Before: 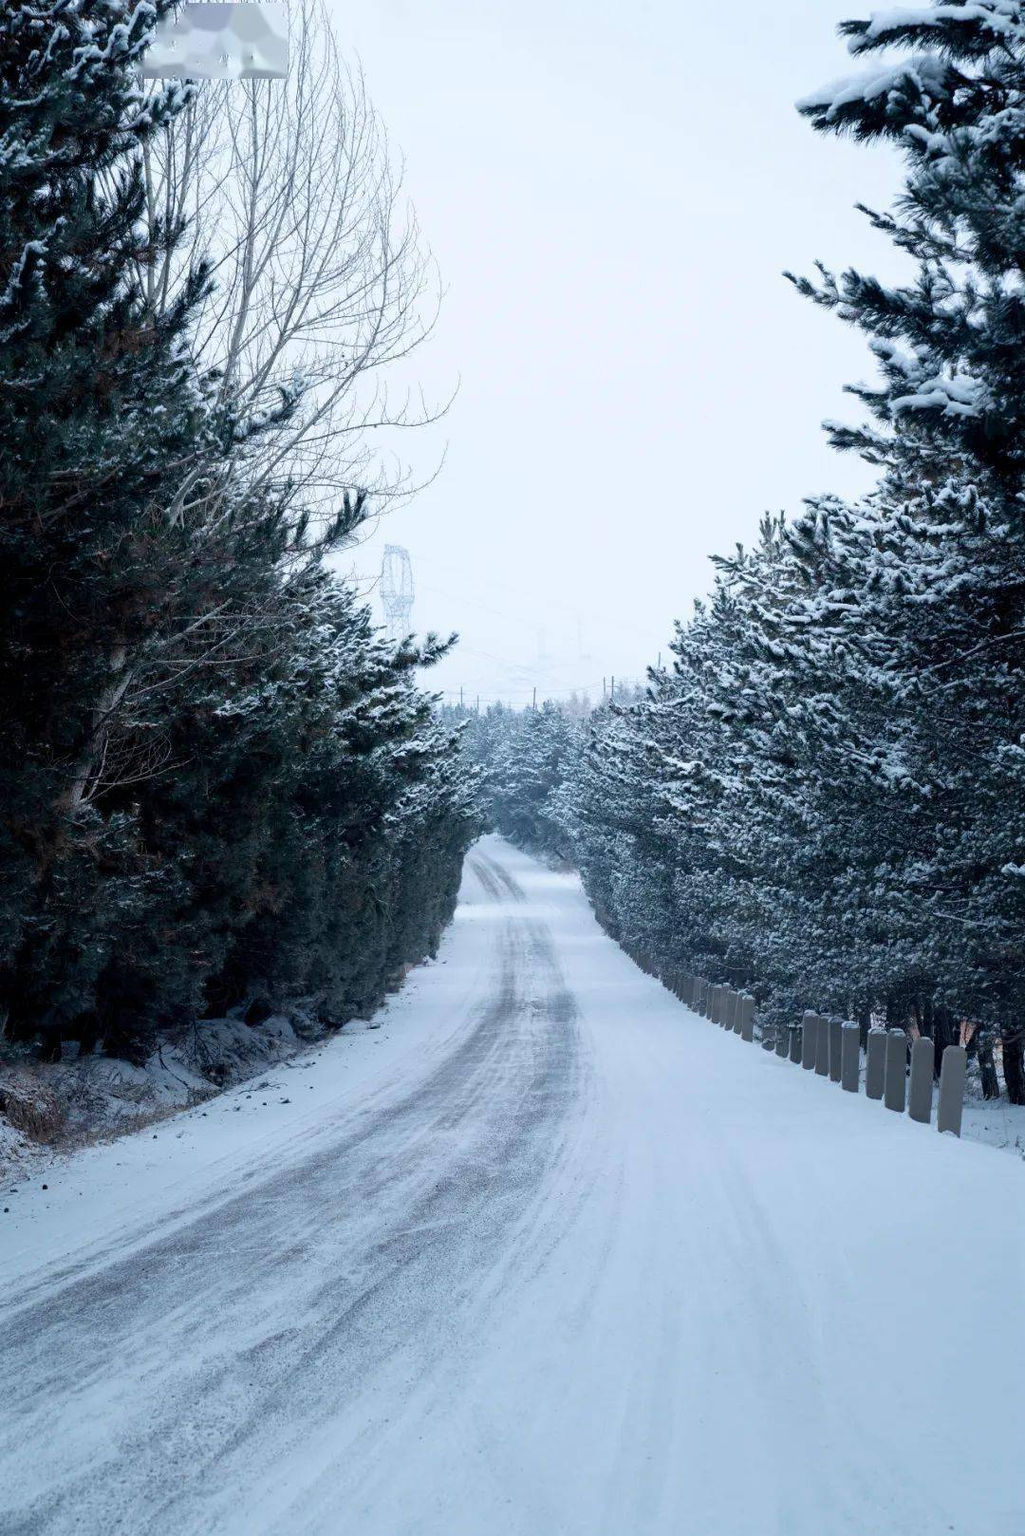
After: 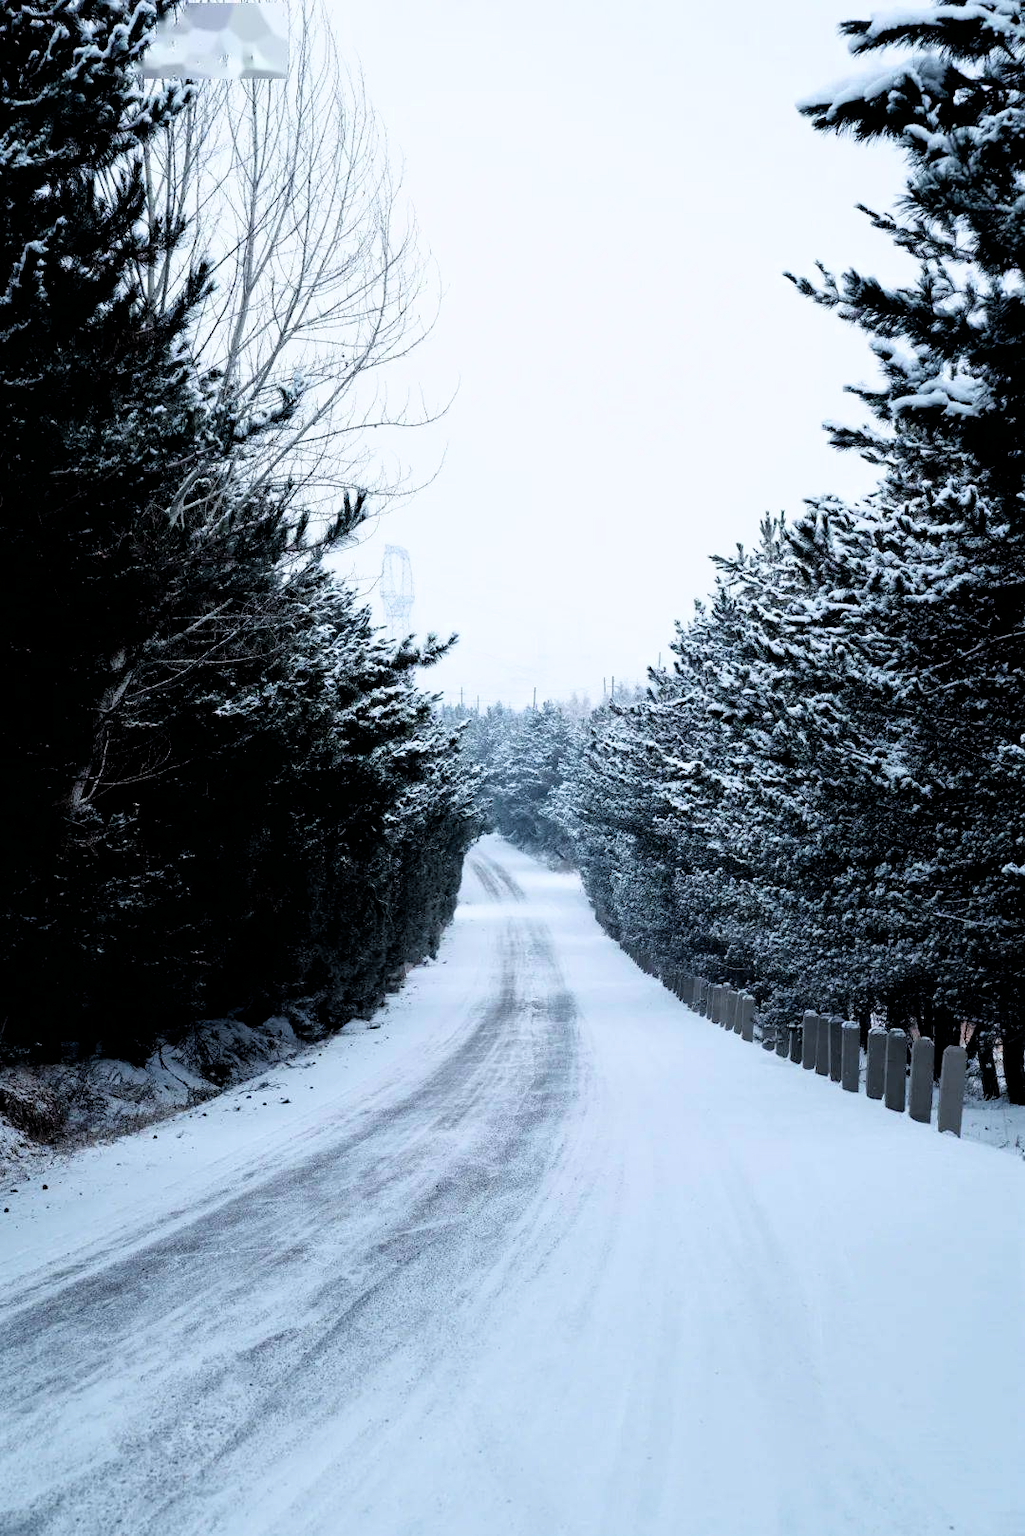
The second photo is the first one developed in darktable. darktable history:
filmic rgb: black relative exposure -3.64 EV, white relative exposure 2.44 EV, hardness 3.29
